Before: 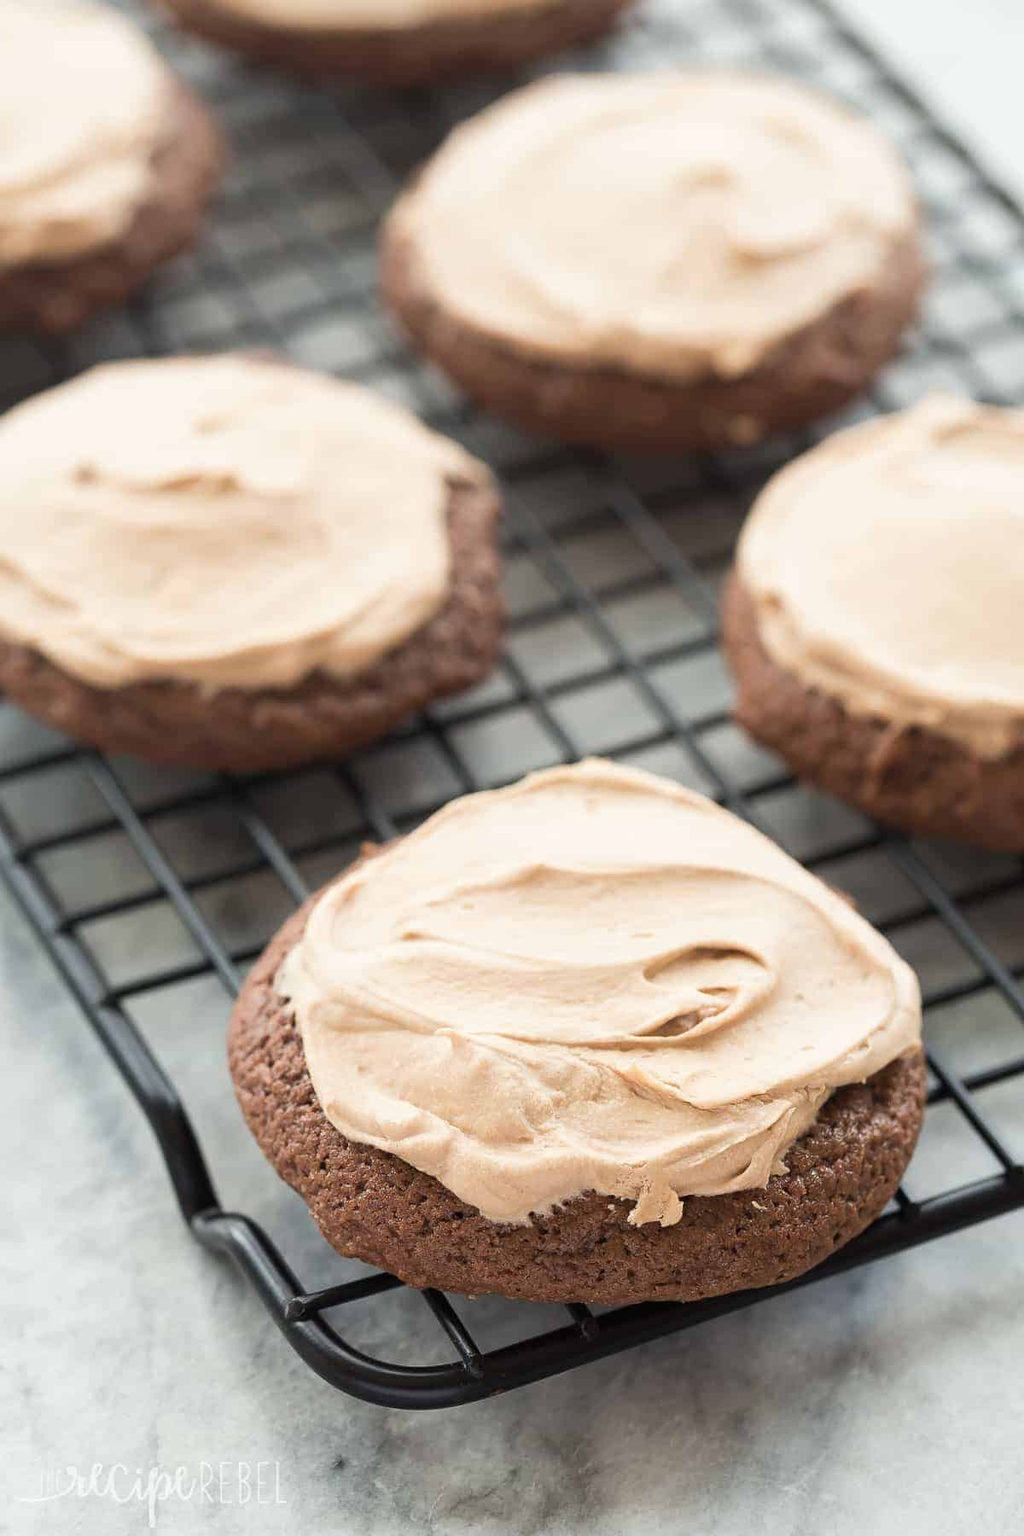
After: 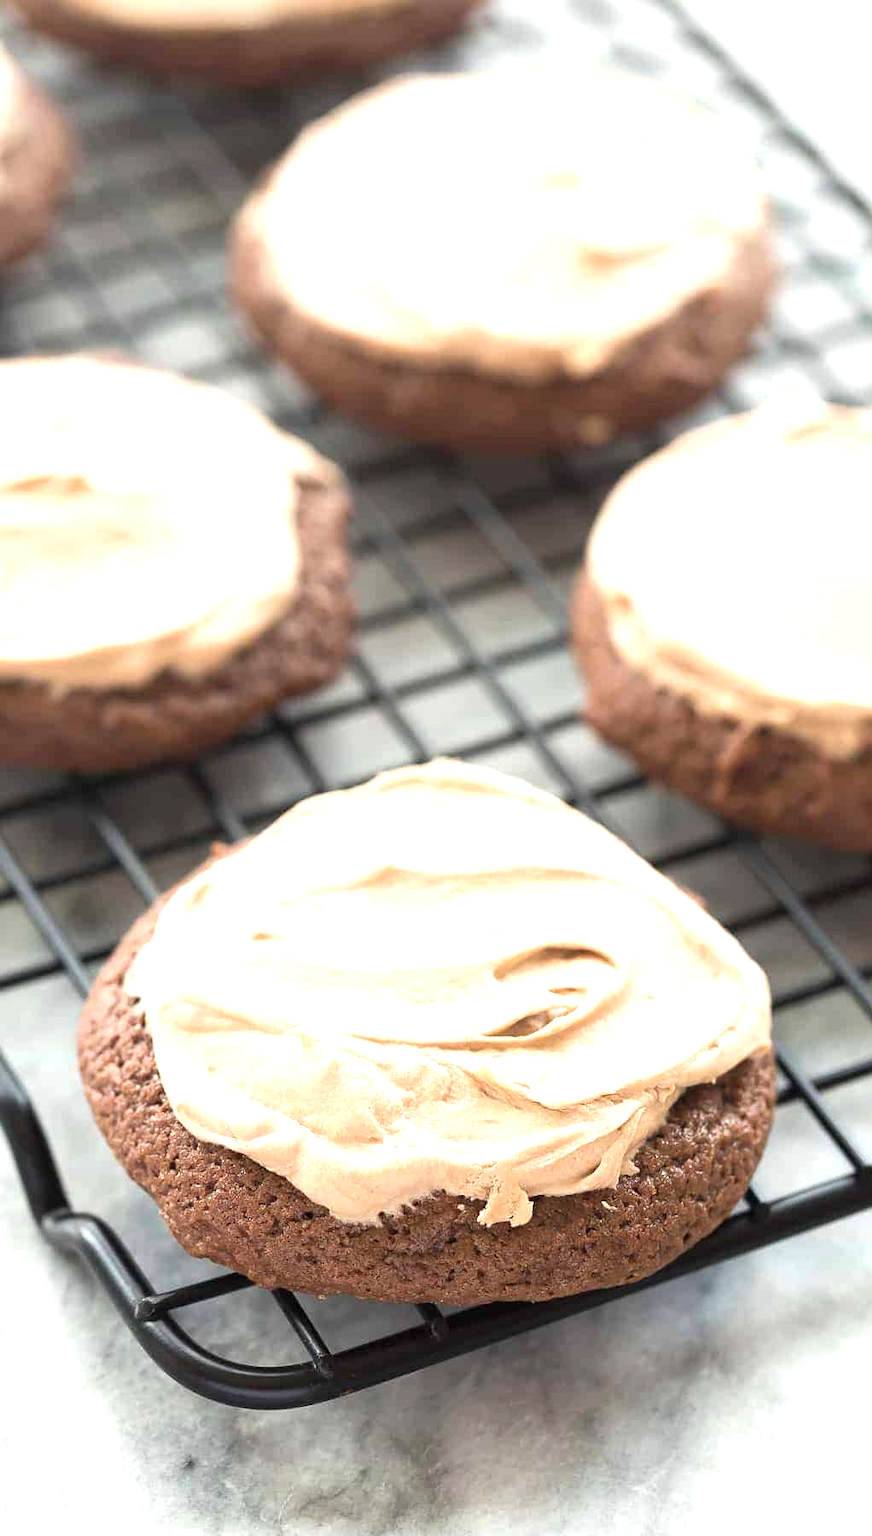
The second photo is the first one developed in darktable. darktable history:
exposure: exposure 0.772 EV, compensate highlight preservation false
crop and rotate: left 14.722%
